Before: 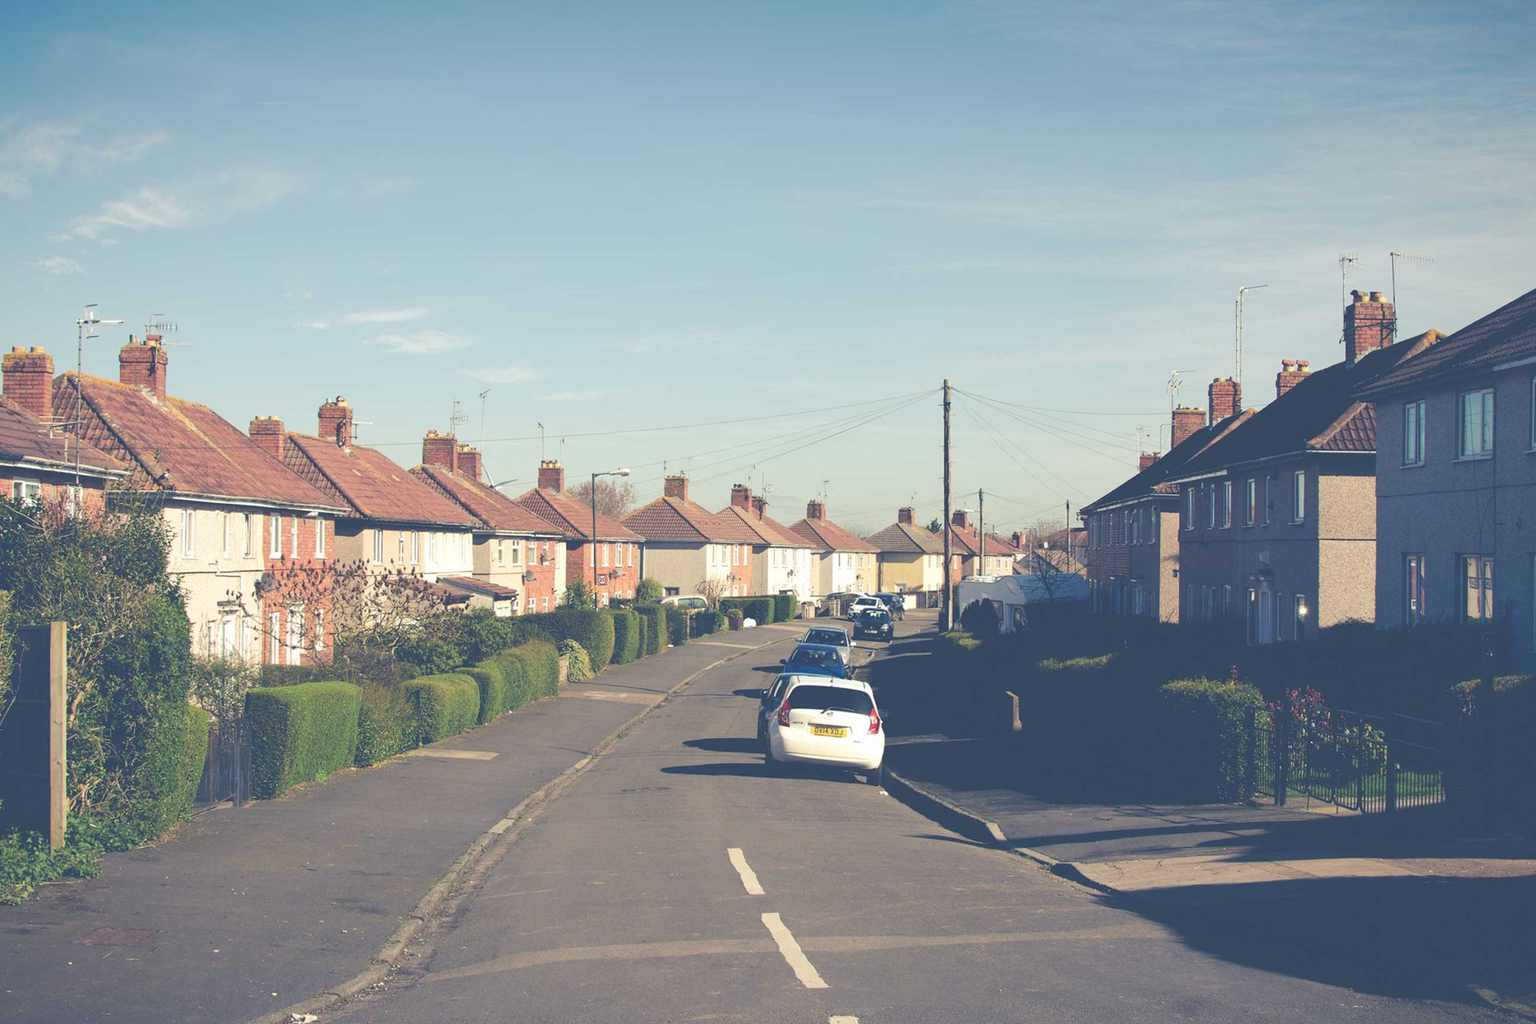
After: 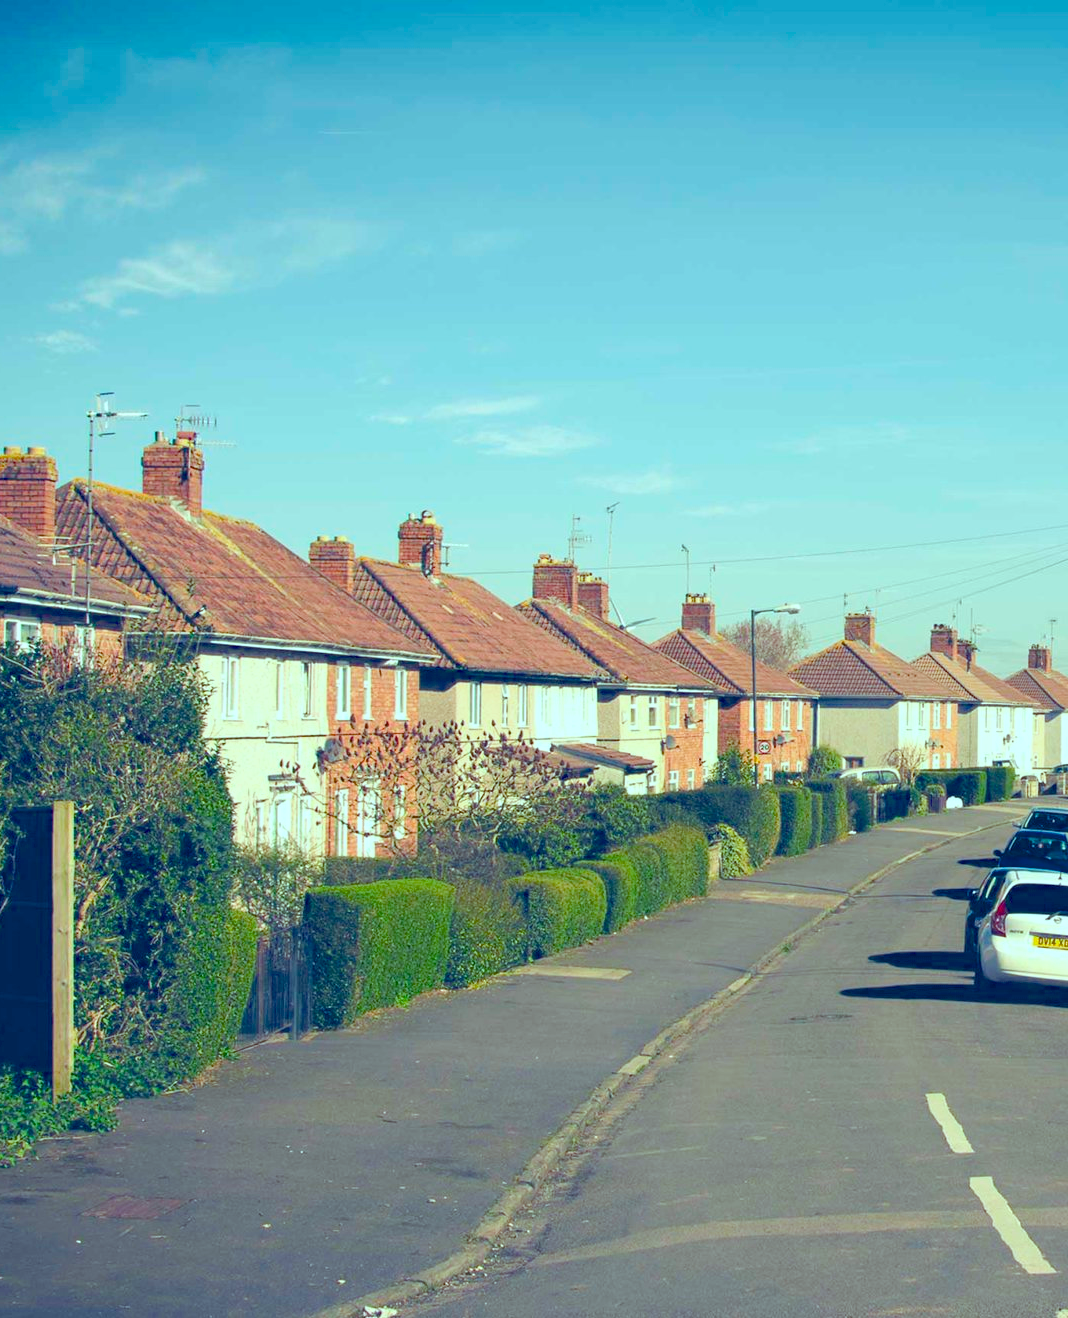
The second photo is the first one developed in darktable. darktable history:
contrast brightness saturation: contrast 0.075
crop: left 0.644%, right 45.373%, bottom 0.082%
color balance rgb: highlights gain › chroma 4.083%, highlights gain › hue 199.45°, global offset › luminance -0.399%, linear chroma grading › global chroma 34.056%, perceptual saturation grading › global saturation 20.756%, perceptual saturation grading › highlights -19.959%, perceptual saturation grading › shadows 29.557%, global vibrance 1.706%, saturation formula JzAzBz (2021)
